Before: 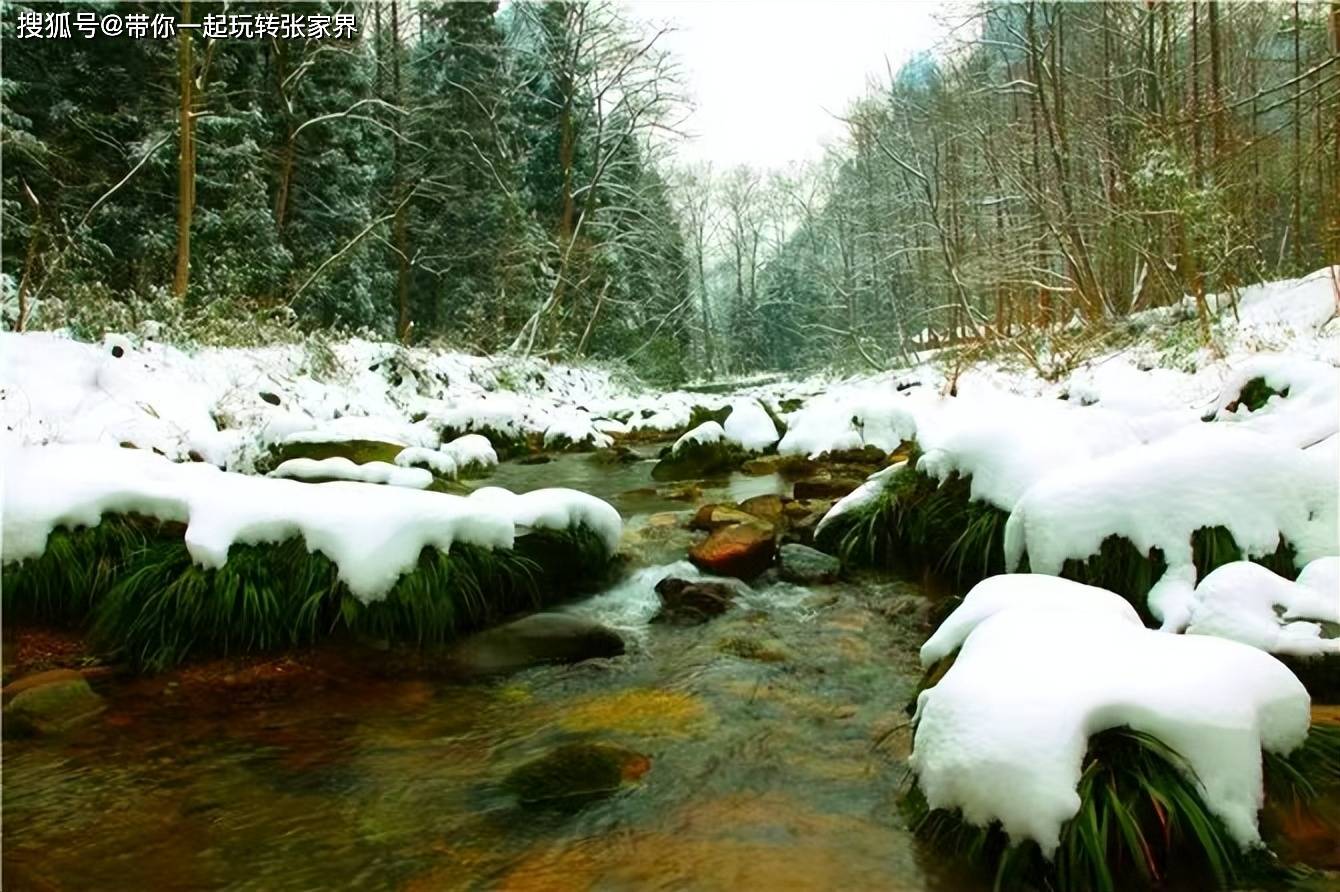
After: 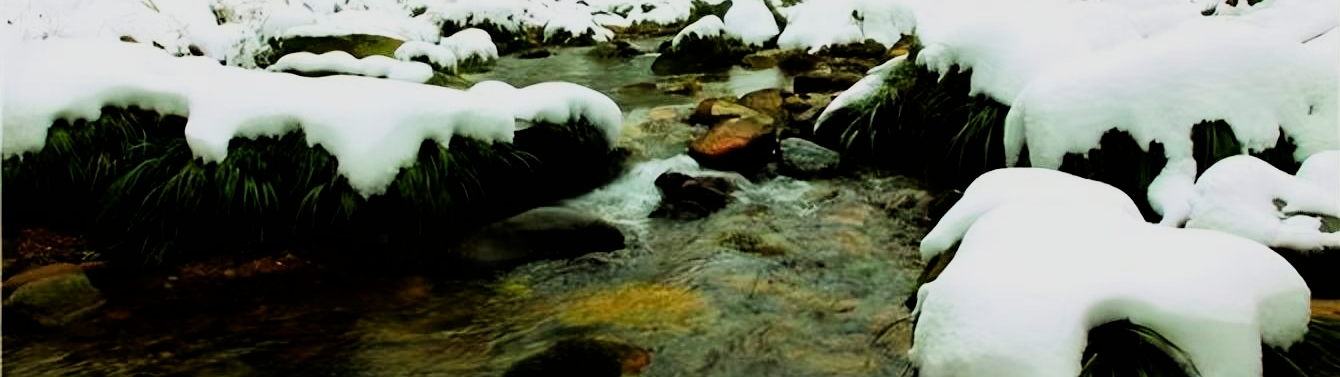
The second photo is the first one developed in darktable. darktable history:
filmic rgb: black relative exposure -5.06 EV, white relative exposure 3.97 EV, threshold 5.99 EV, hardness 2.89, contrast 1.297, highlights saturation mix -8.95%, enable highlight reconstruction true
crop: top 45.571%, bottom 12.151%
